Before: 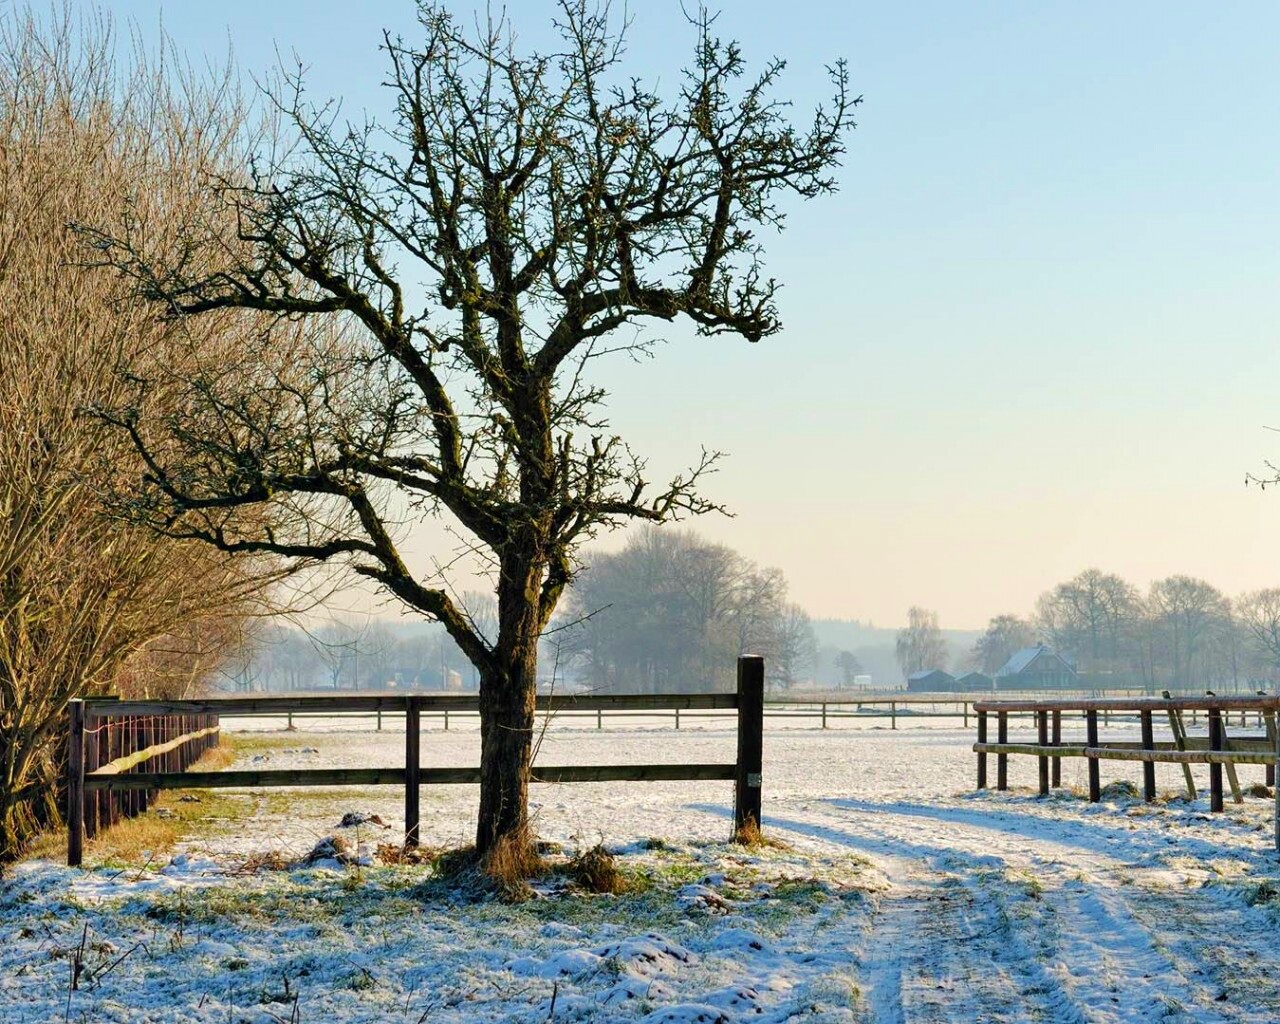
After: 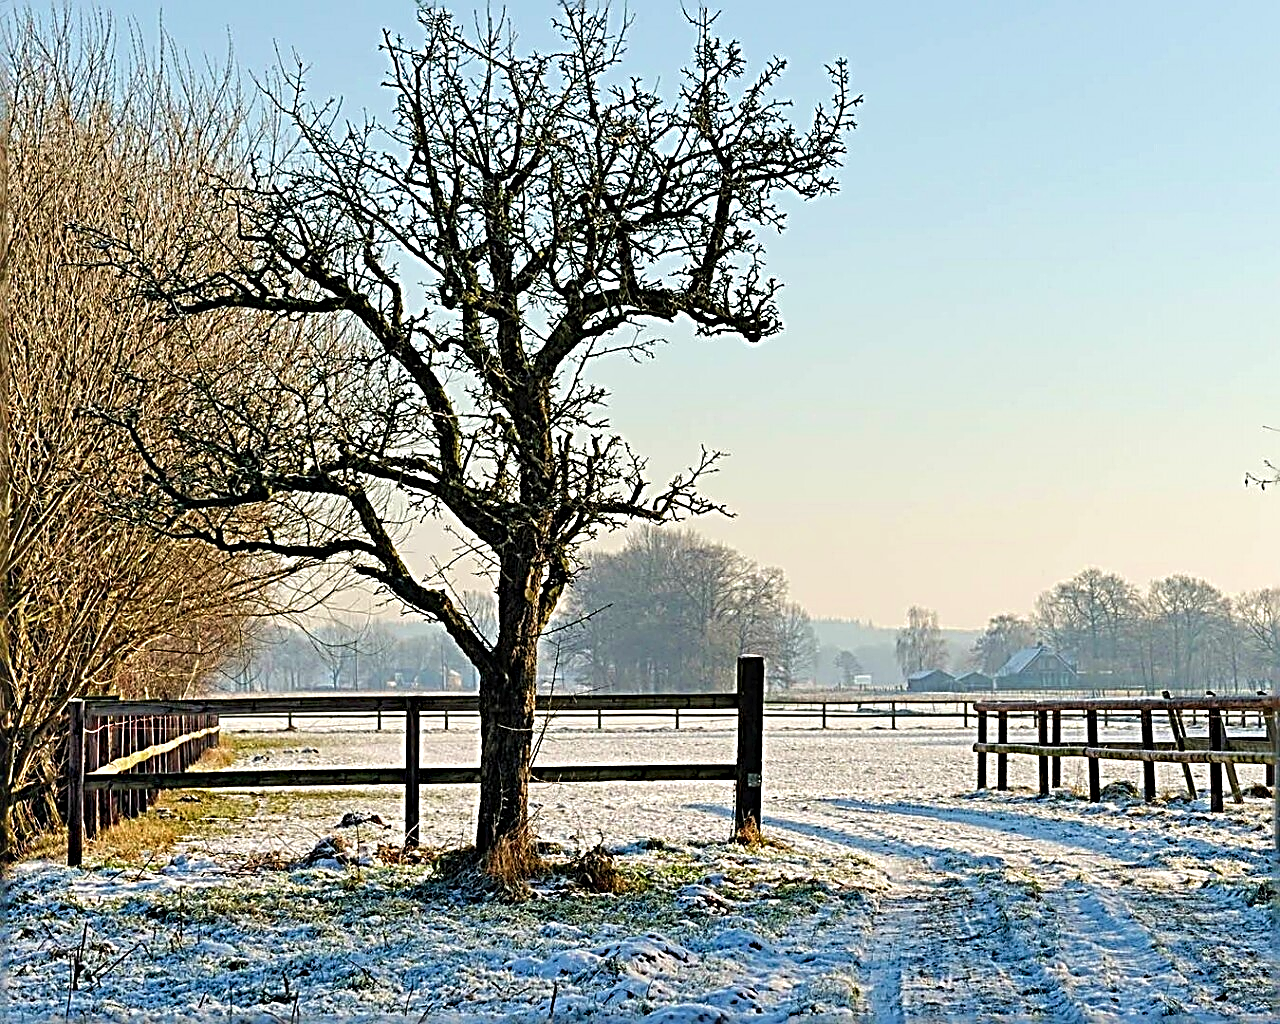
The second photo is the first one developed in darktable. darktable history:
sharpen: radius 3.197, amount 1.721
